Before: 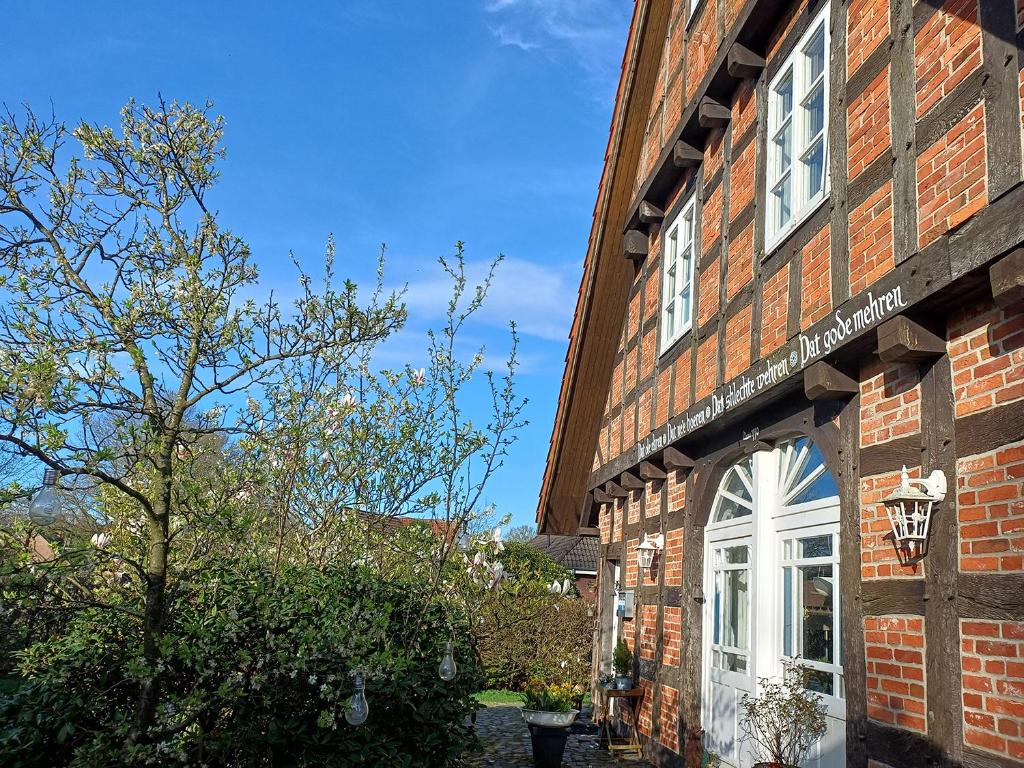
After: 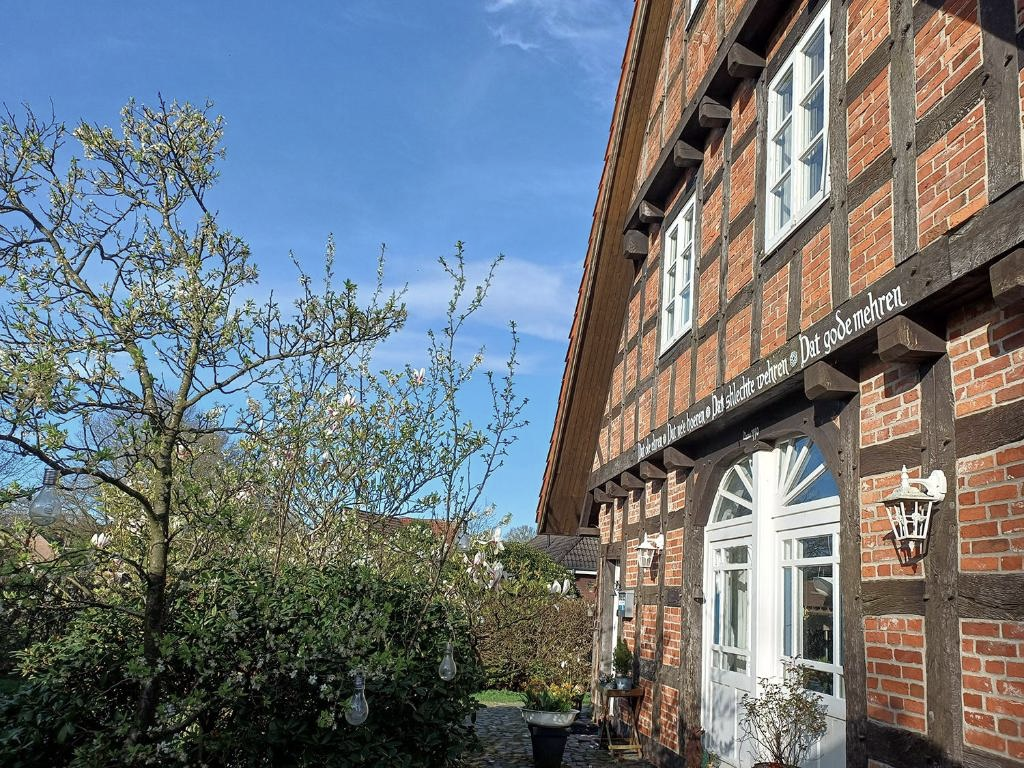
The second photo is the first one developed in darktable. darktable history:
color correction: highlights b* -0.052, saturation 0.774
